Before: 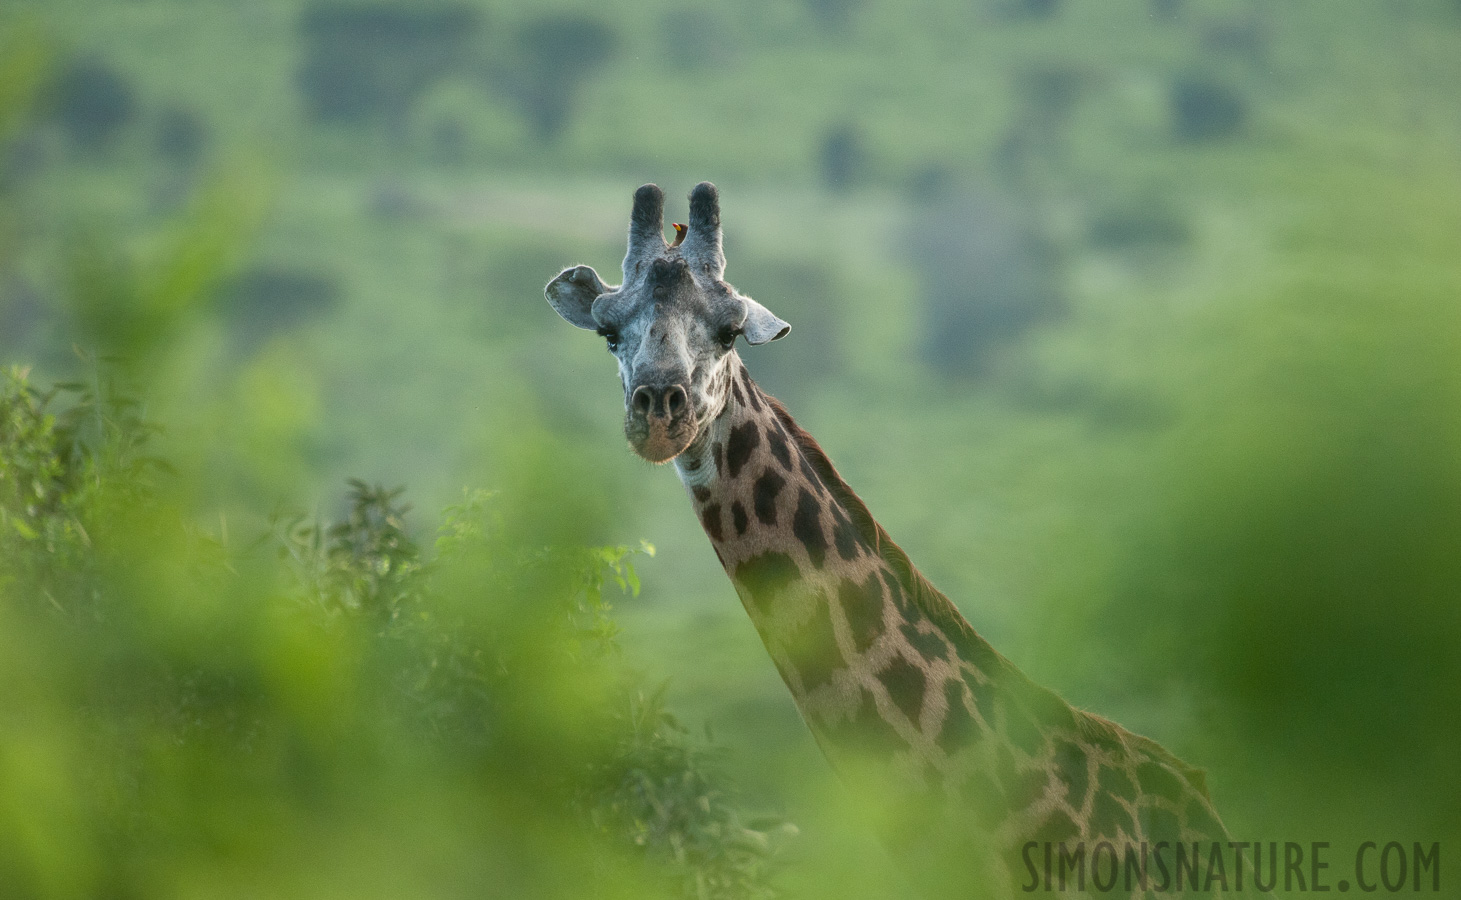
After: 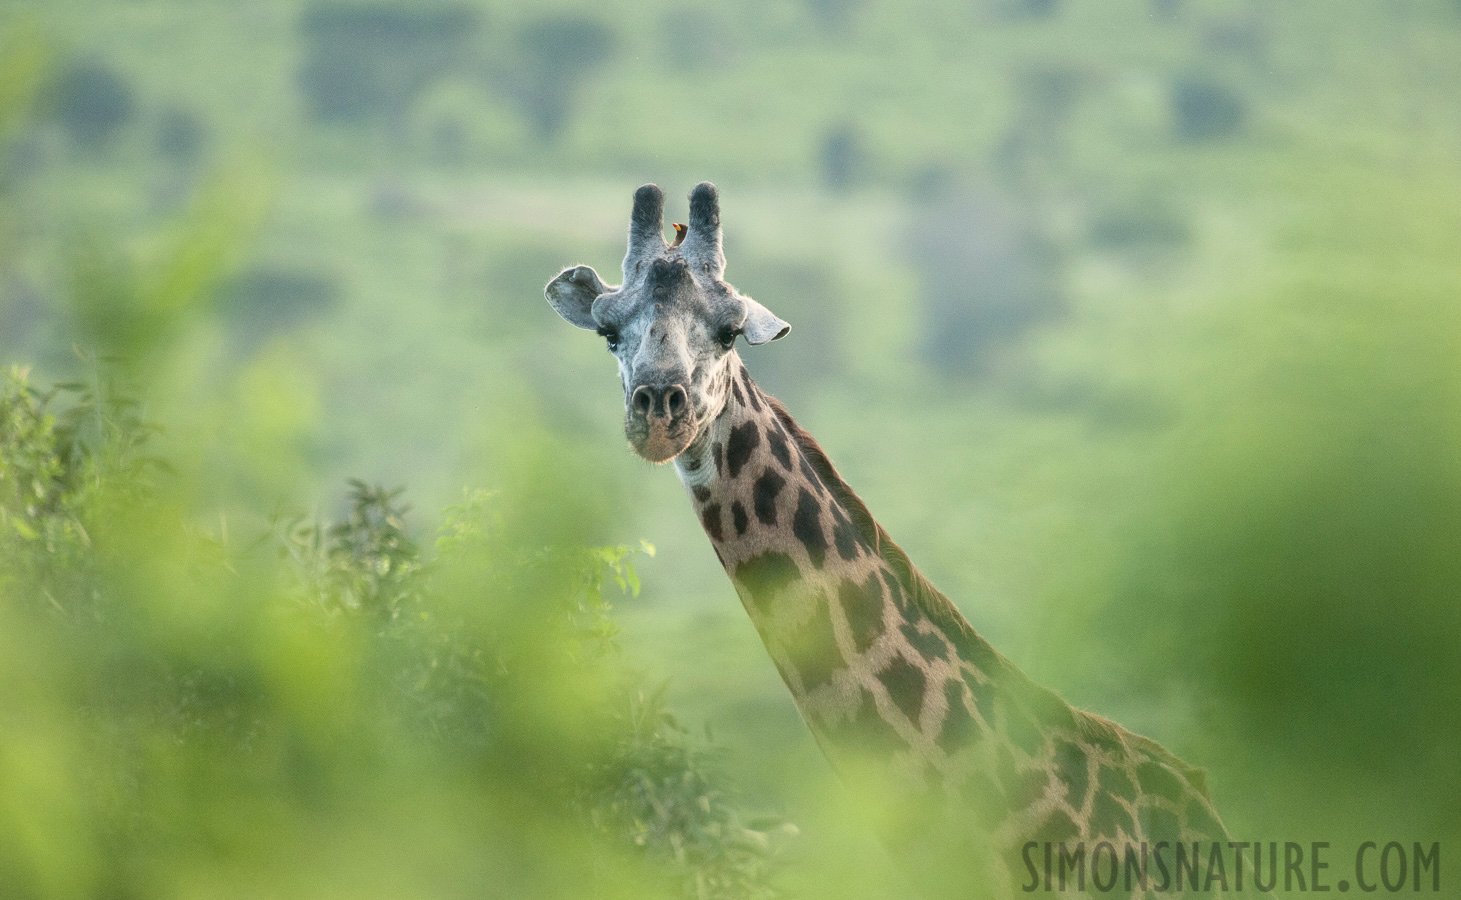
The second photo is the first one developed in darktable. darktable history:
base curve: curves: ch0 [(0, 0) (0.204, 0.334) (0.55, 0.733) (1, 1)]
color correction: highlights a* 2.91, highlights b* 5.01, shadows a* -2.3, shadows b* -4.95, saturation 0.815
exposure: black level correction 0.002, compensate highlight preservation false
